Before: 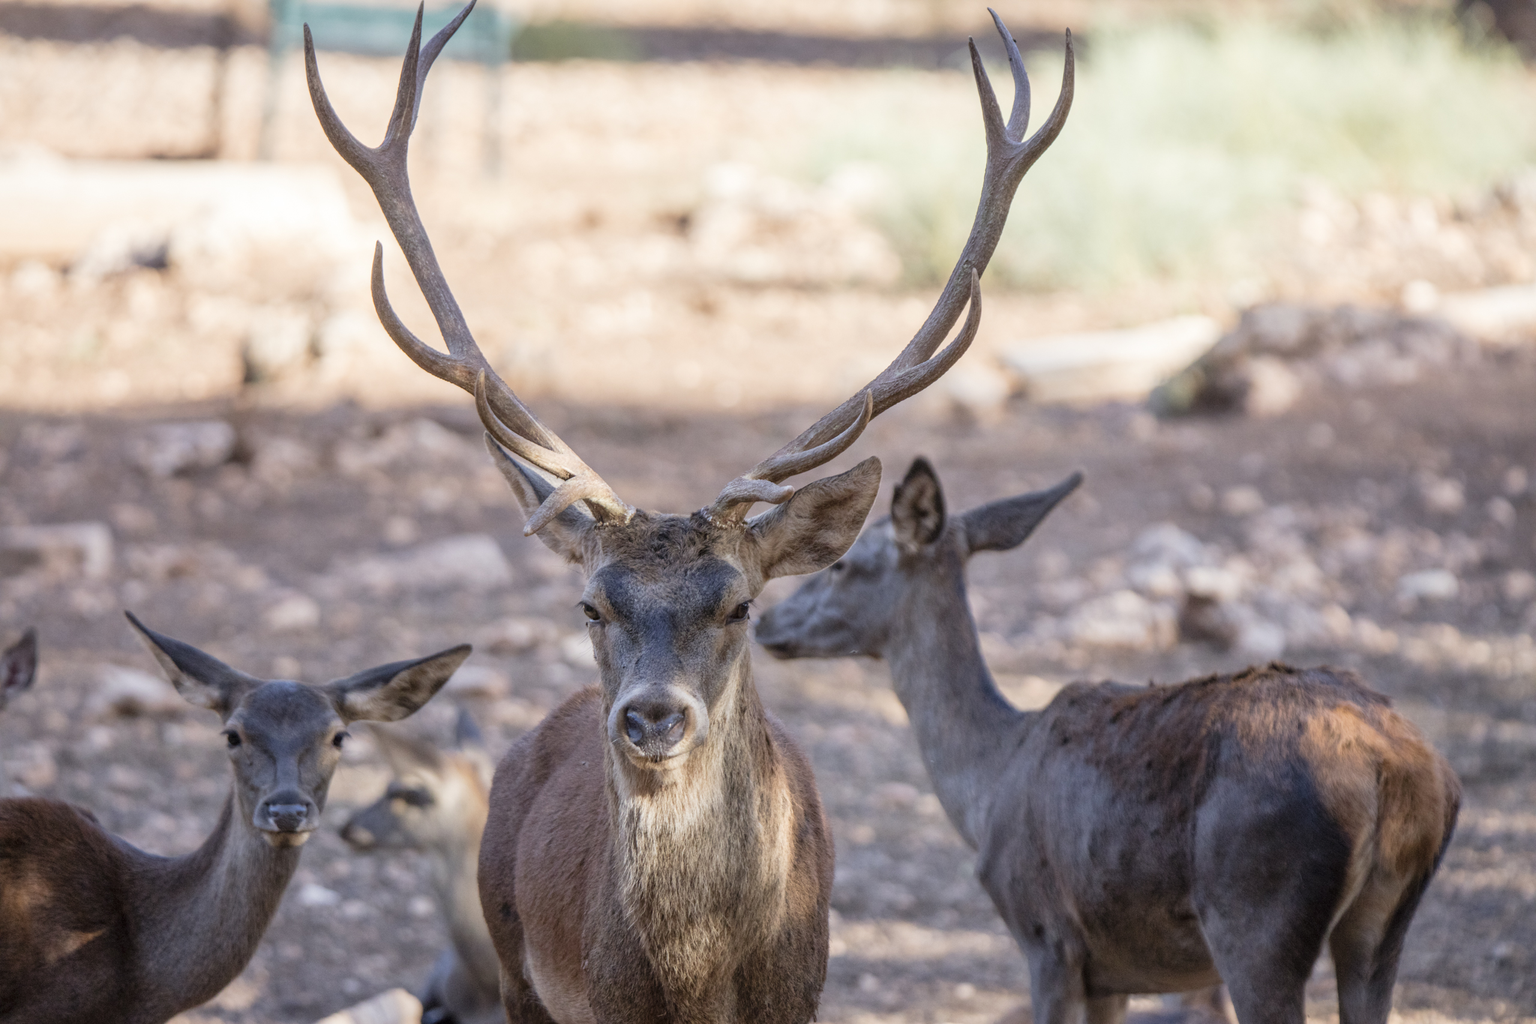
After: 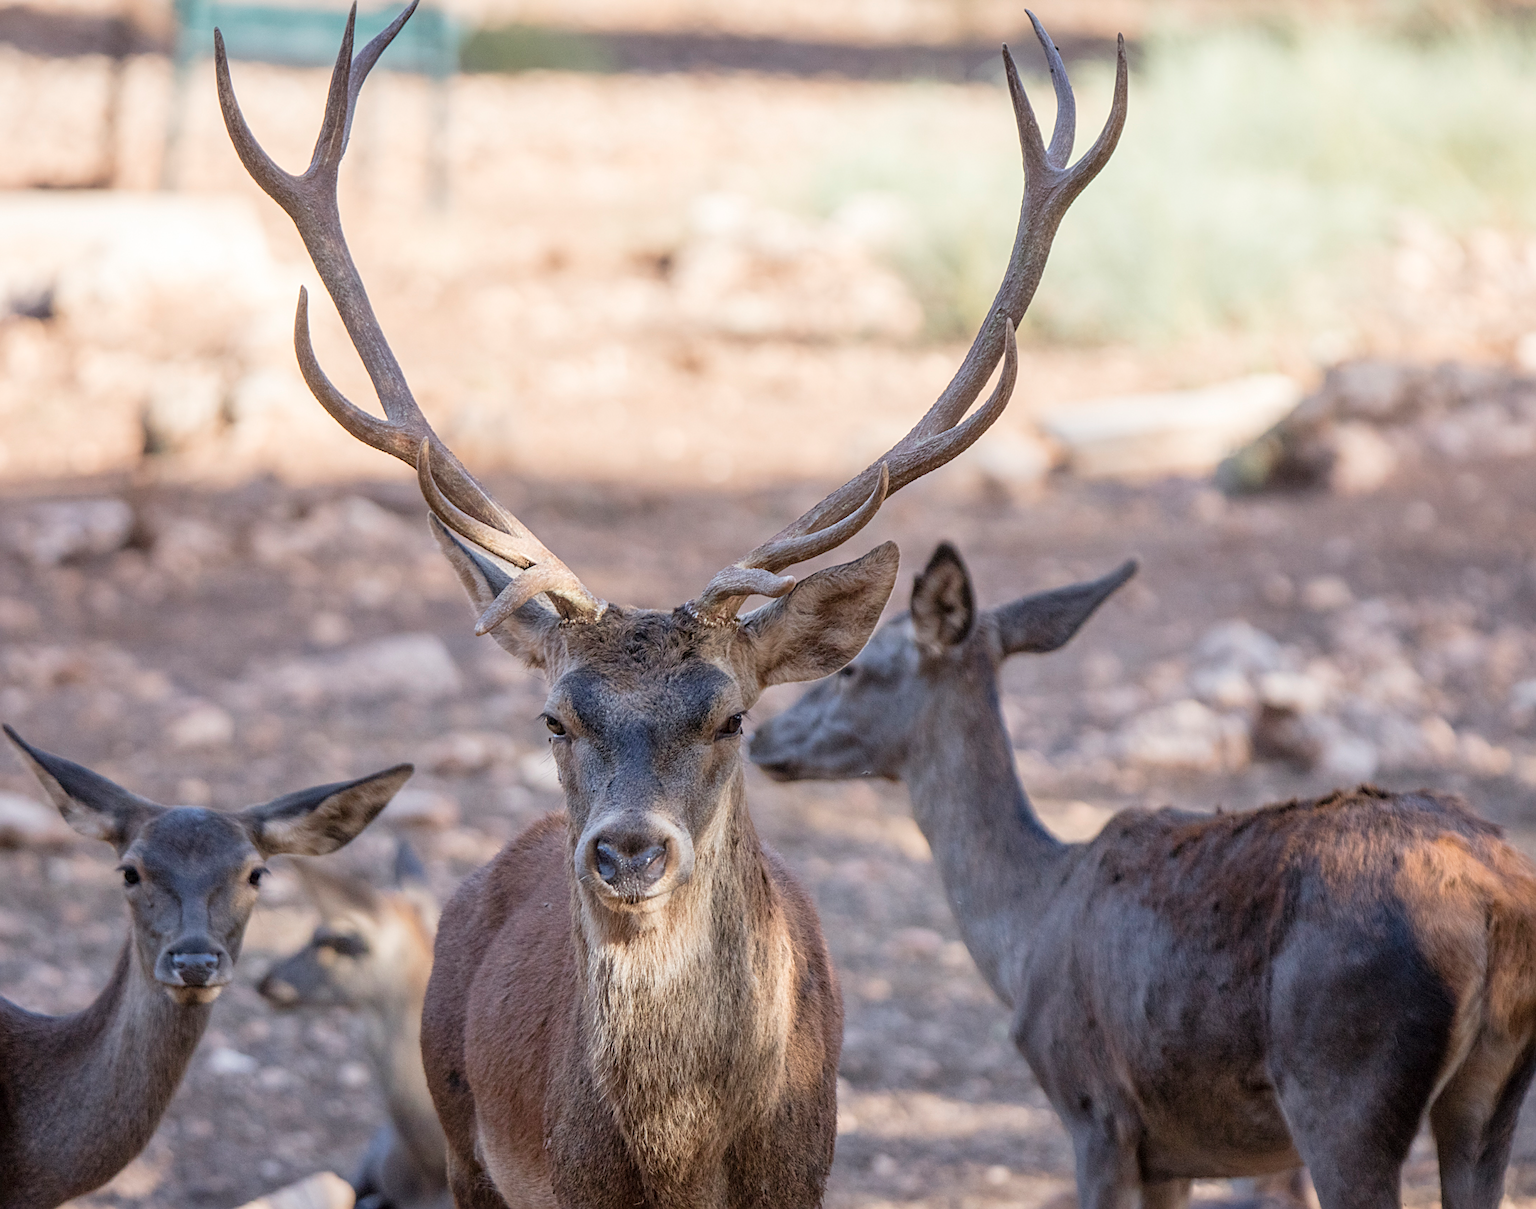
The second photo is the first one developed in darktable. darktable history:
crop: left 8.026%, right 7.374%
sharpen: on, module defaults
